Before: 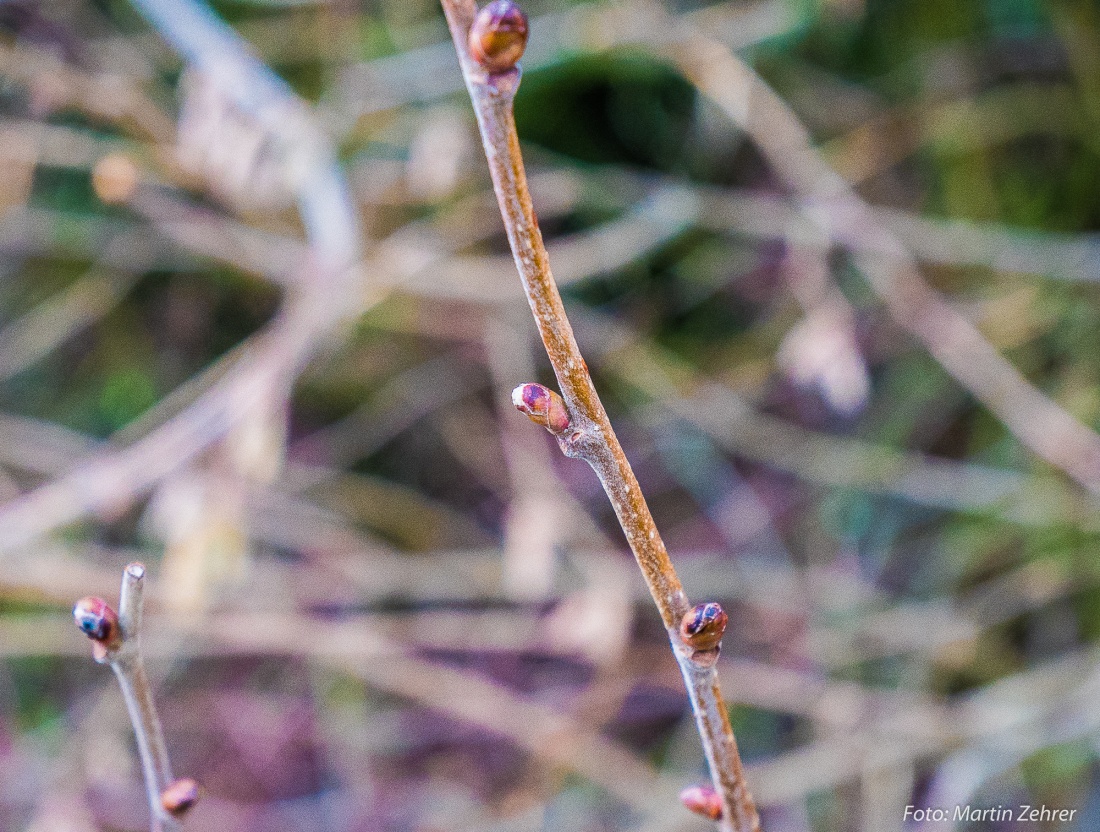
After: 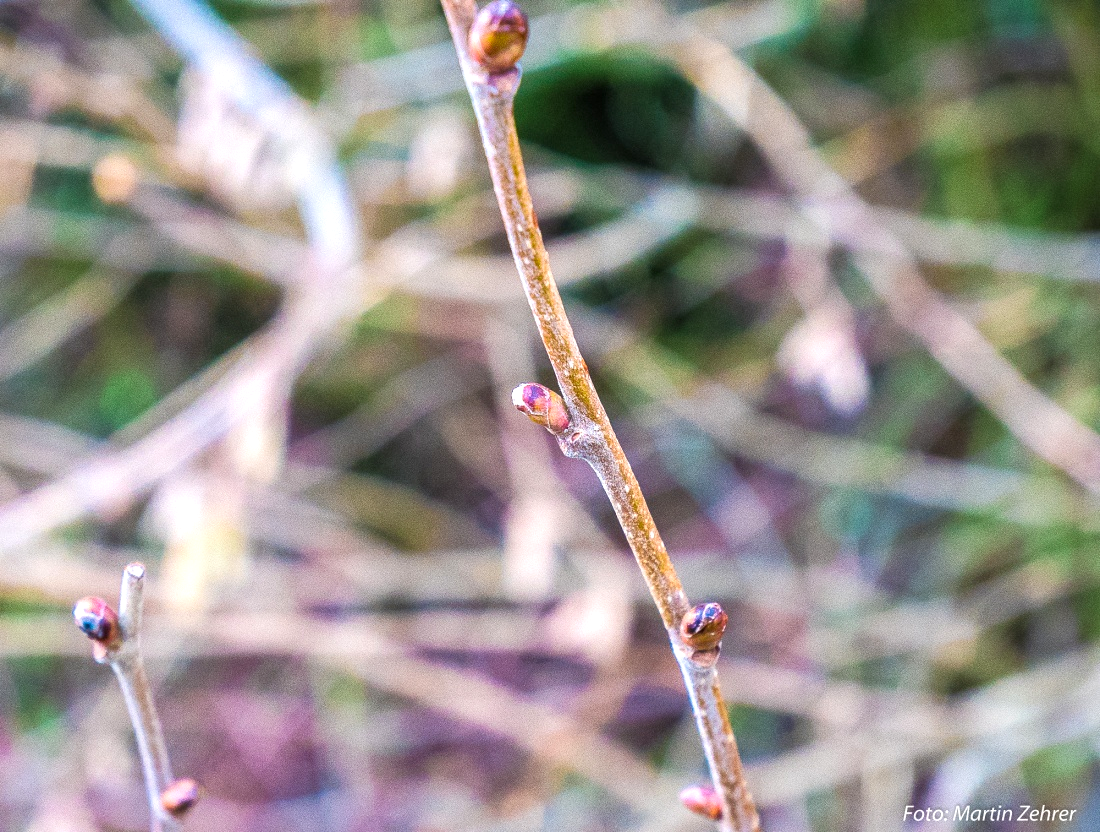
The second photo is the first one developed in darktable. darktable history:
color zones: curves: ch2 [(0, 0.5) (0.143, 0.517) (0.286, 0.571) (0.429, 0.522) (0.571, 0.5) (0.714, 0.5) (0.857, 0.5) (1, 0.5)]
exposure: exposure 0.602 EV, compensate exposure bias true, compensate highlight preservation false
